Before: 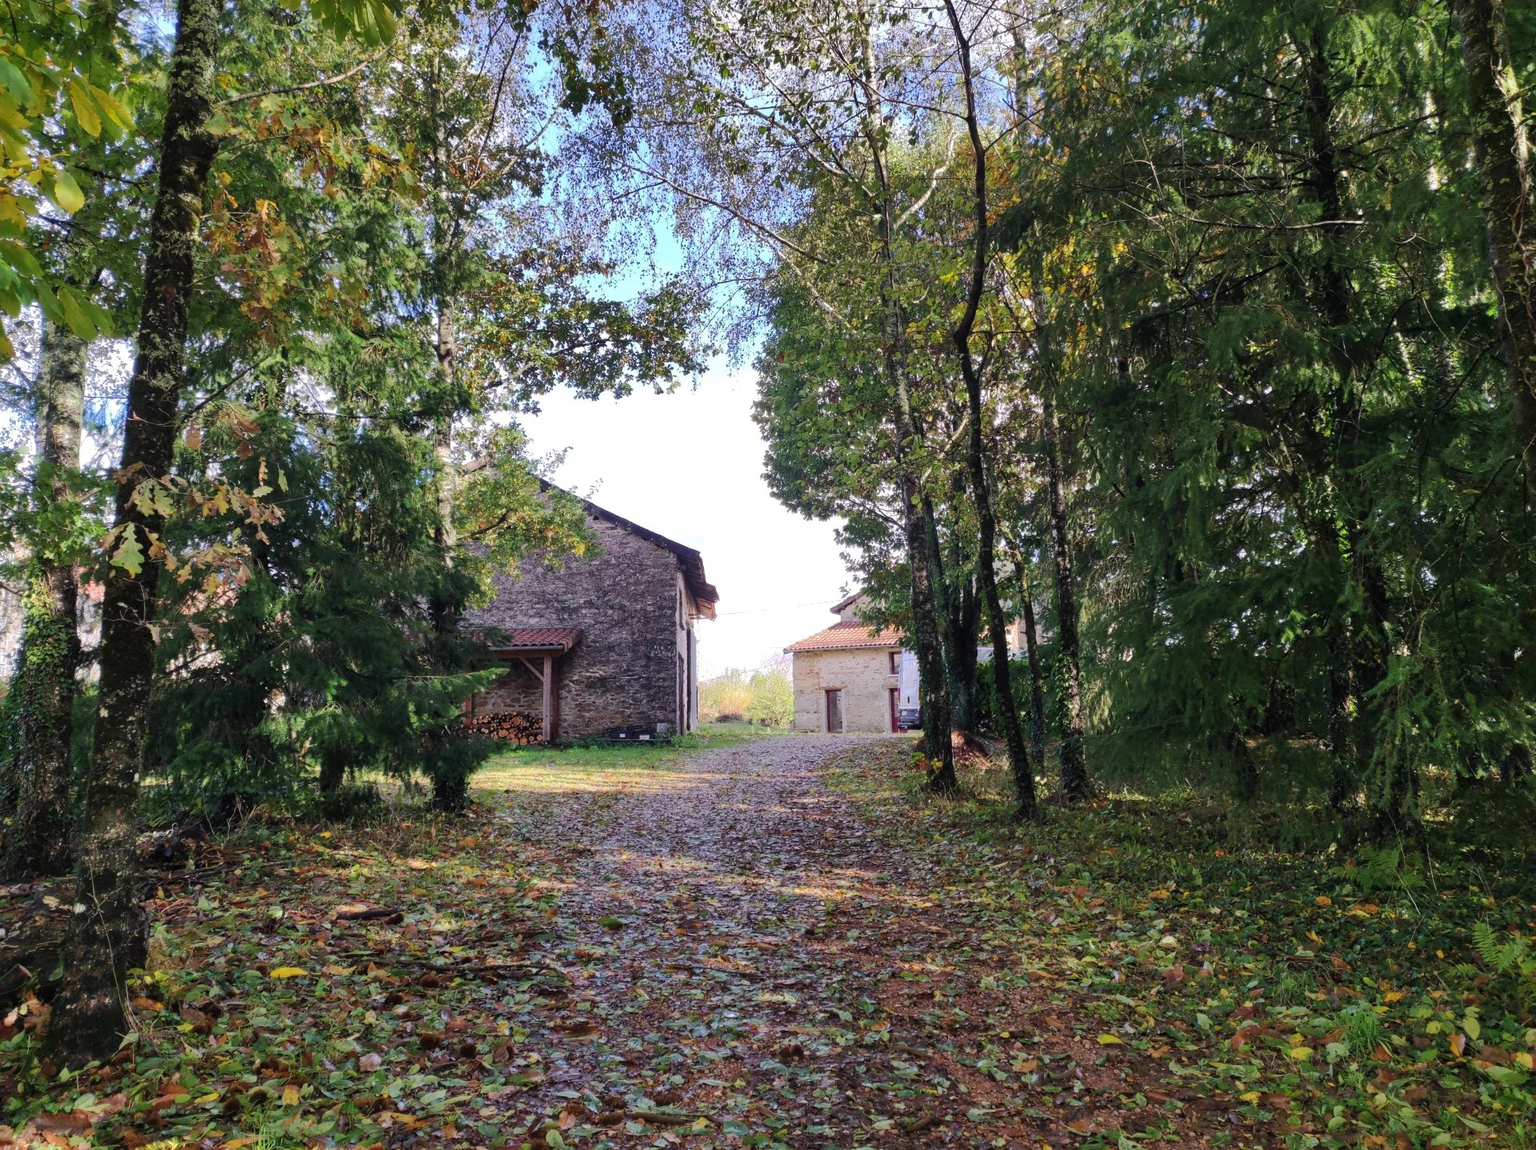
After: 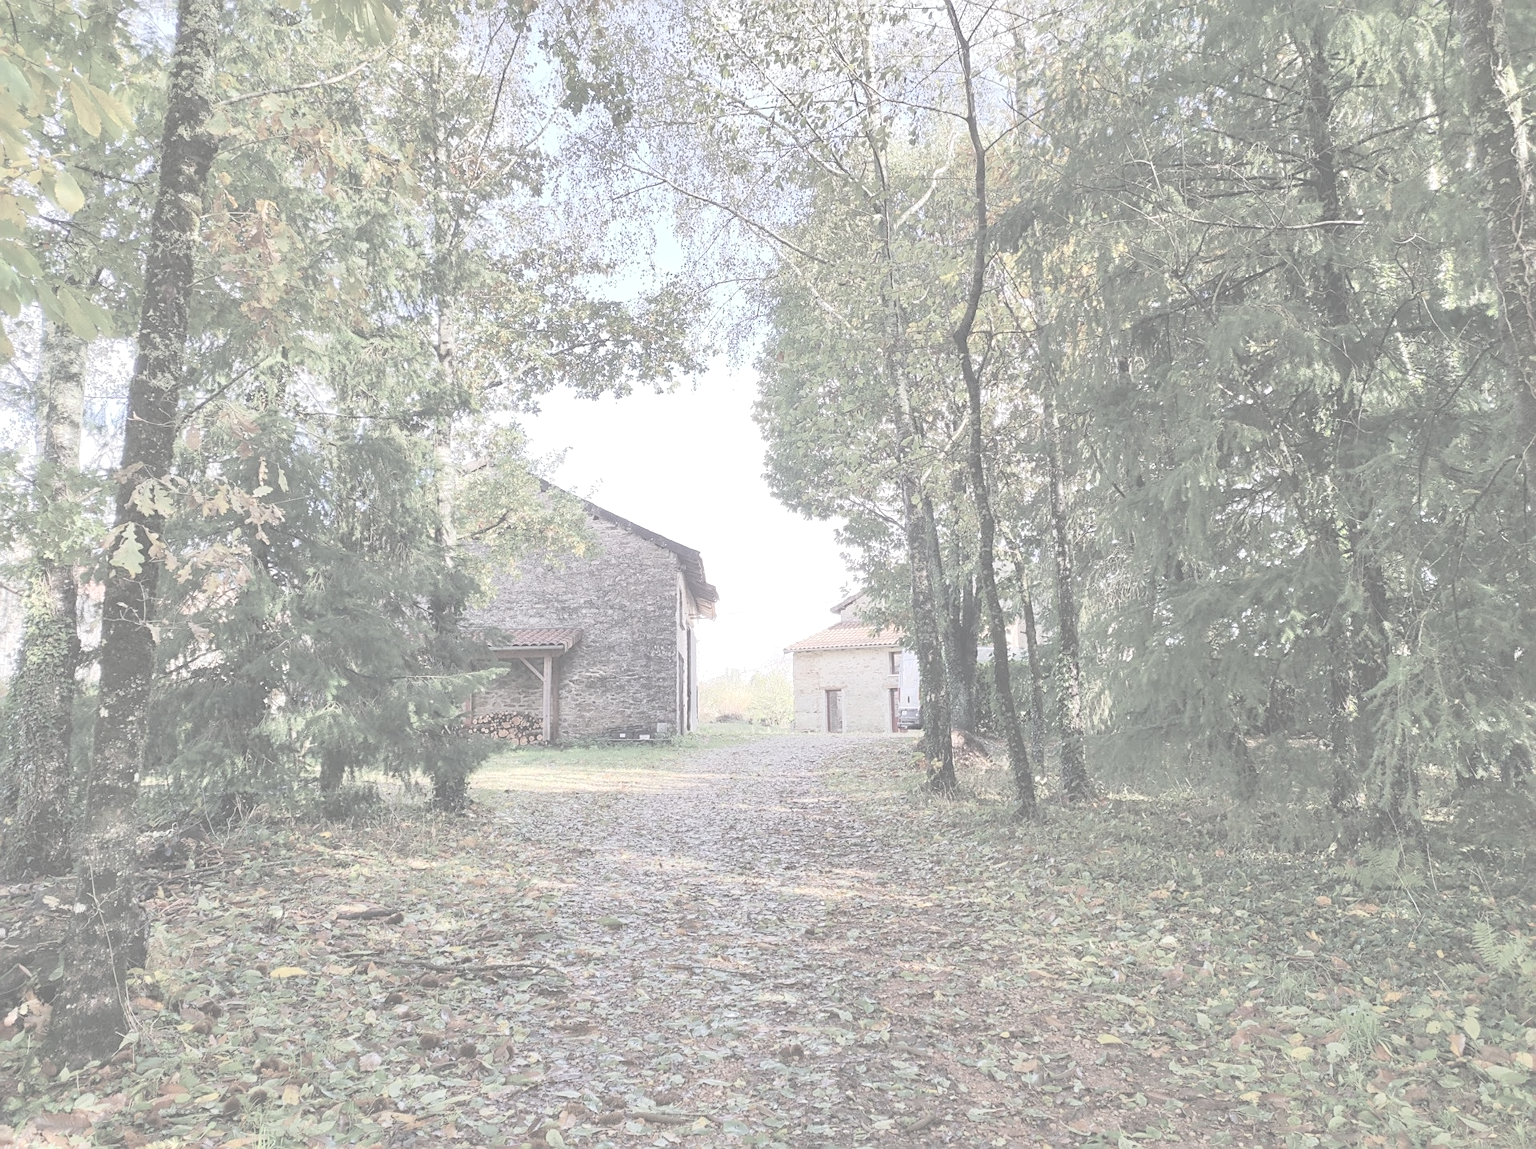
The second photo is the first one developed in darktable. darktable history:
contrast brightness saturation: contrast -0.32, brightness 0.75, saturation -0.78
exposure: black level correction 0, exposure 1 EV, compensate exposure bias true, compensate highlight preservation false
sharpen: on, module defaults
